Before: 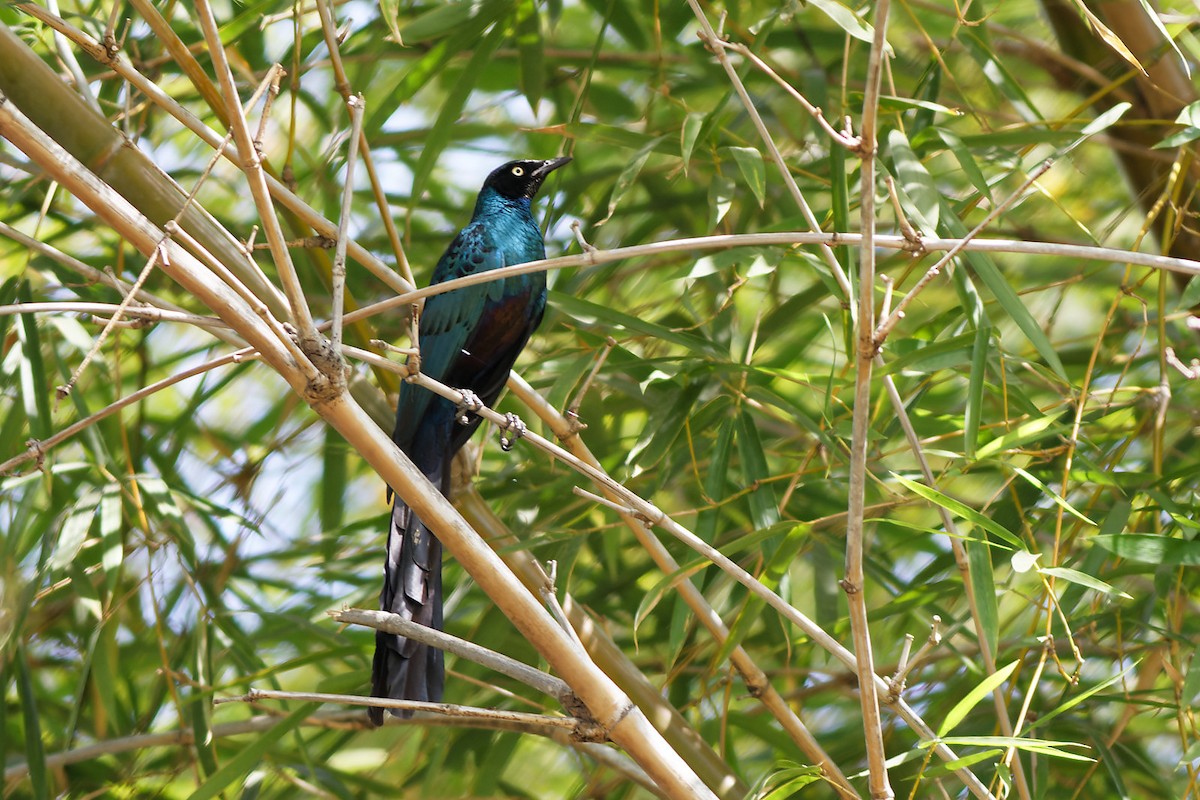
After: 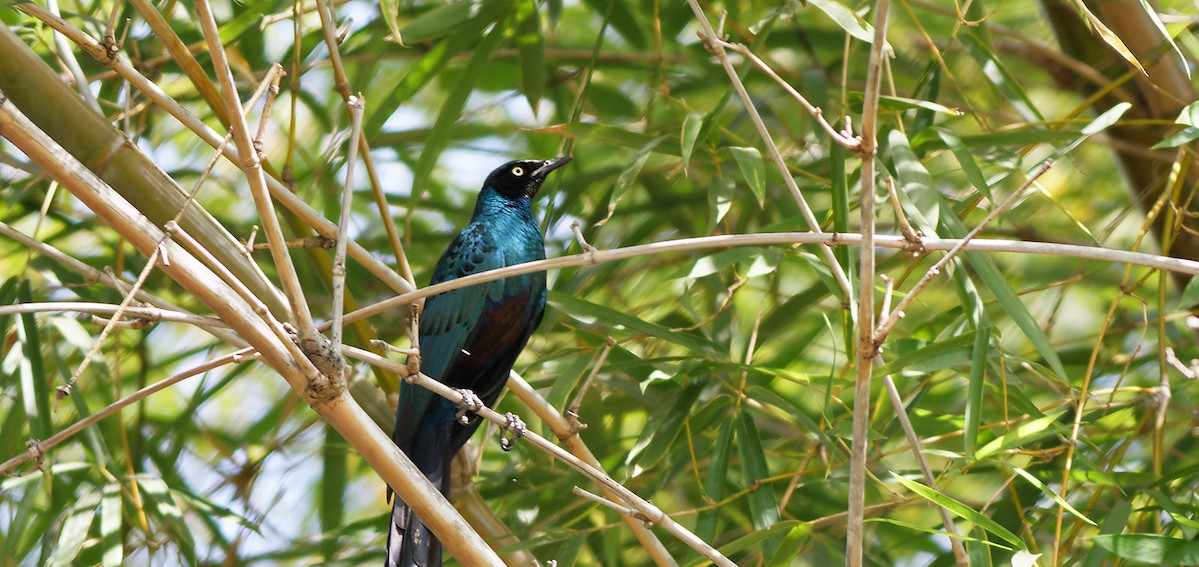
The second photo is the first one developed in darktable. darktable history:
crop: right 0%, bottom 29.033%
